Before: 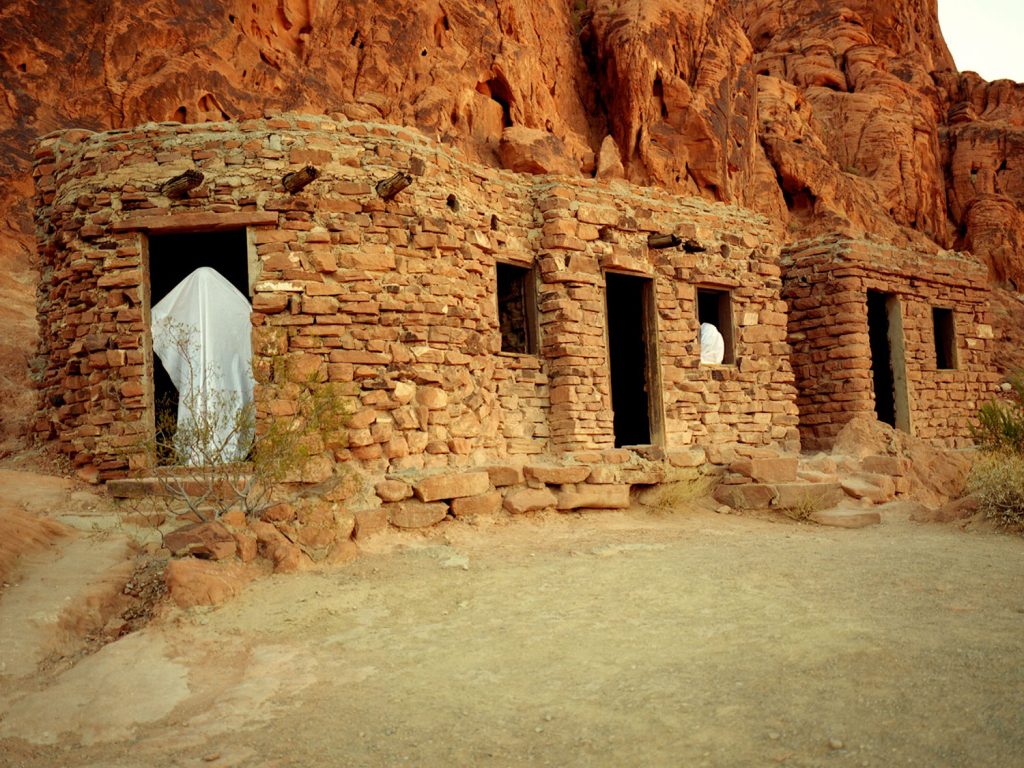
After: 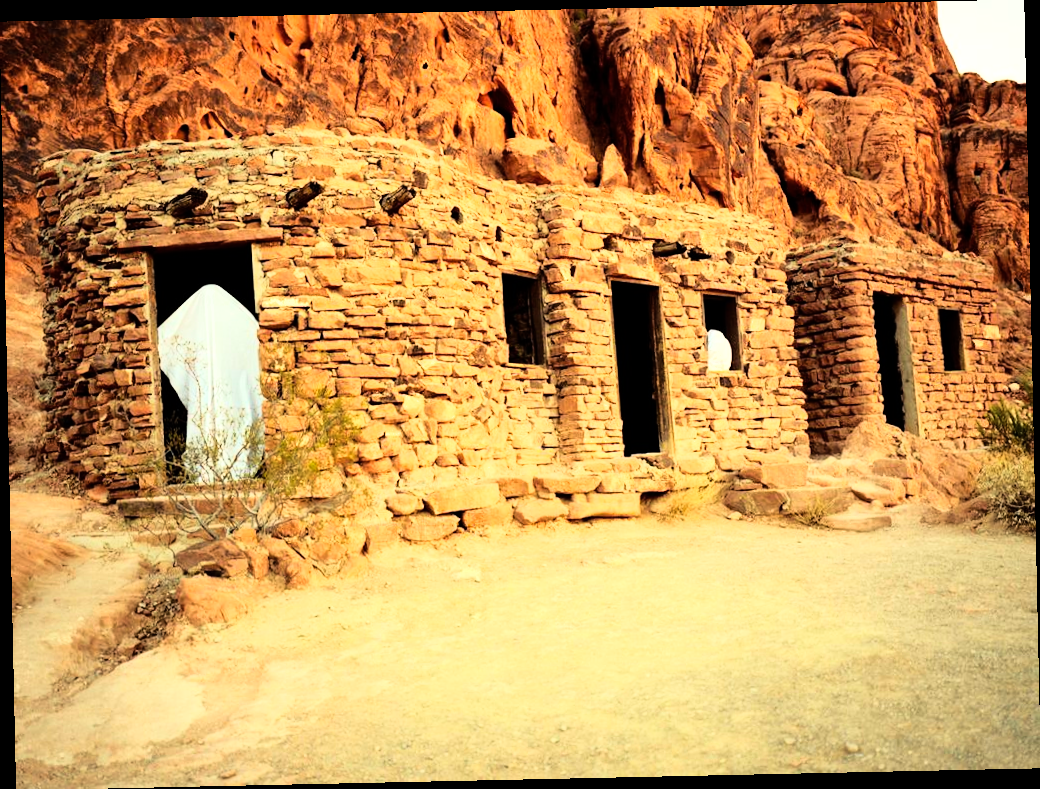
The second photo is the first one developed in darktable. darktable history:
tone equalizer: on, module defaults
rgb curve: curves: ch0 [(0, 0) (0.21, 0.15) (0.24, 0.21) (0.5, 0.75) (0.75, 0.96) (0.89, 0.99) (1, 1)]; ch1 [(0, 0.02) (0.21, 0.13) (0.25, 0.2) (0.5, 0.67) (0.75, 0.9) (0.89, 0.97) (1, 1)]; ch2 [(0, 0.02) (0.21, 0.13) (0.25, 0.2) (0.5, 0.67) (0.75, 0.9) (0.89, 0.97) (1, 1)], compensate middle gray true
rotate and perspective: rotation -1.24°, automatic cropping off
shadows and highlights: shadows 10, white point adjustment 1, highlights -40
